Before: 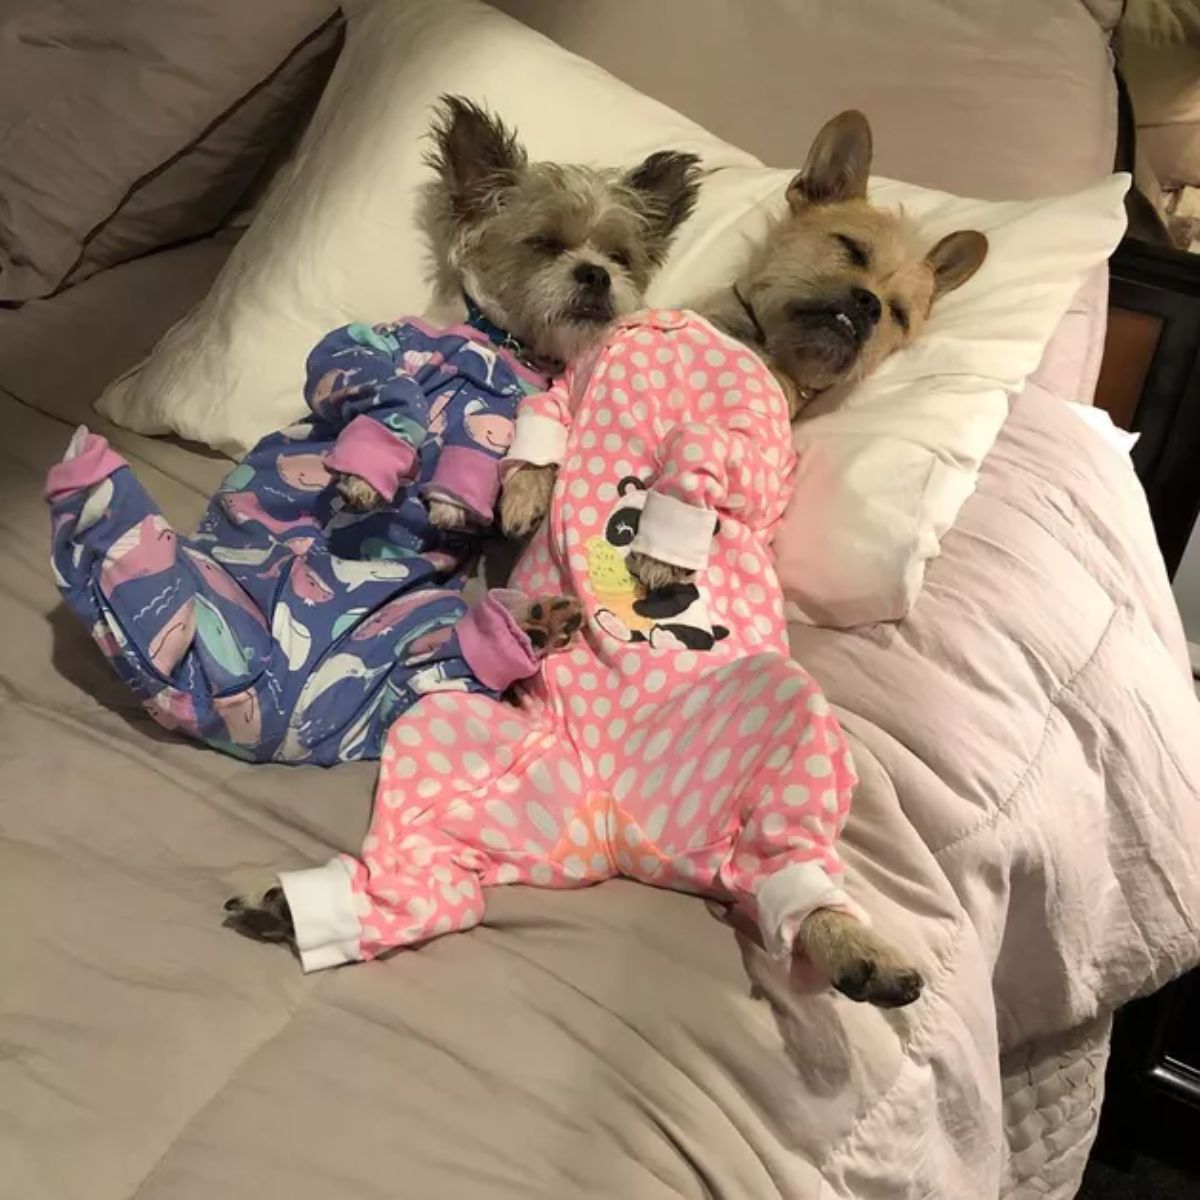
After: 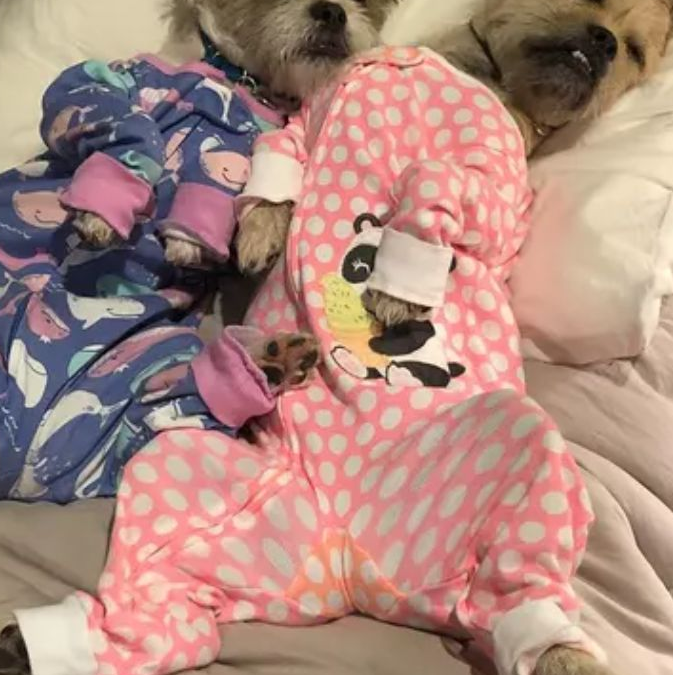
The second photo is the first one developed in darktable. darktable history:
crop and rotate: left 22.069%, top 21.958%, right 21.821%, bottom 21.758%
